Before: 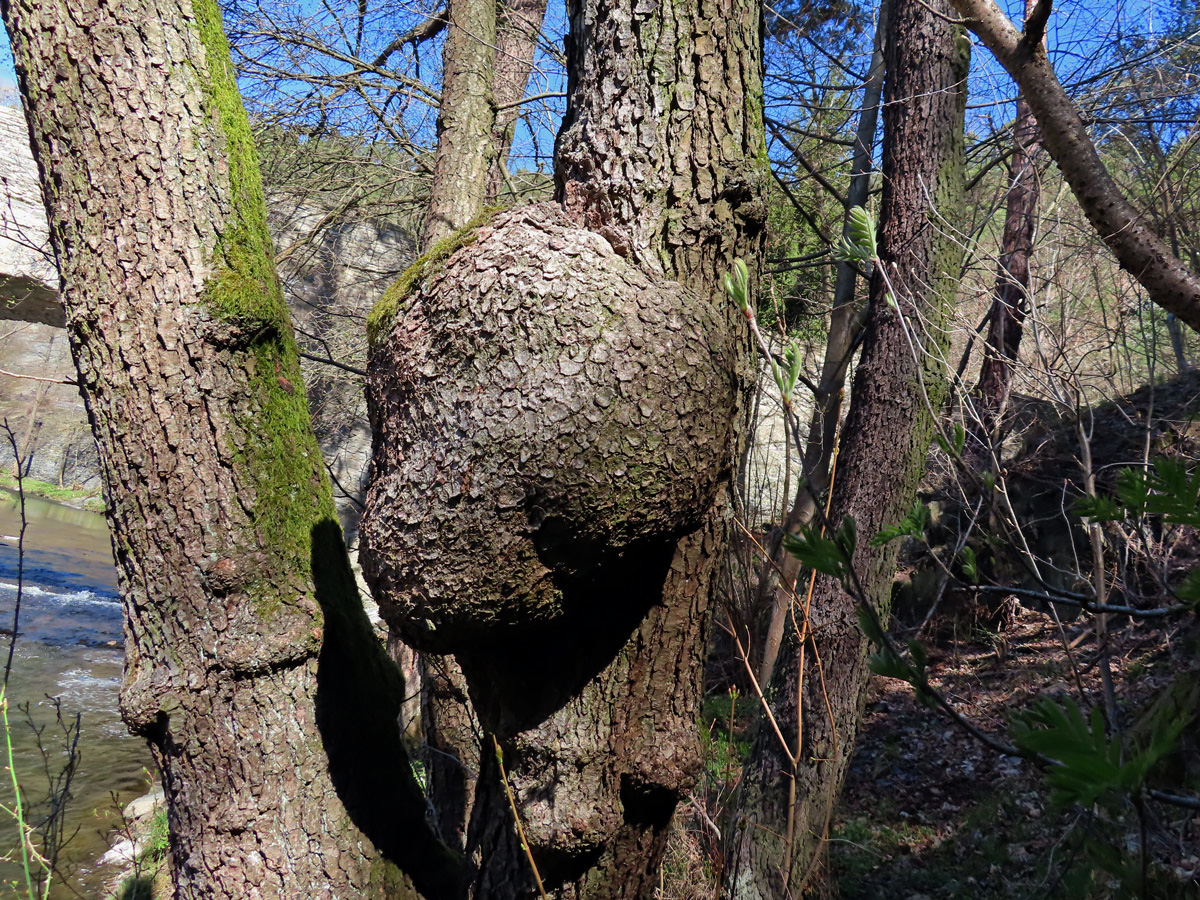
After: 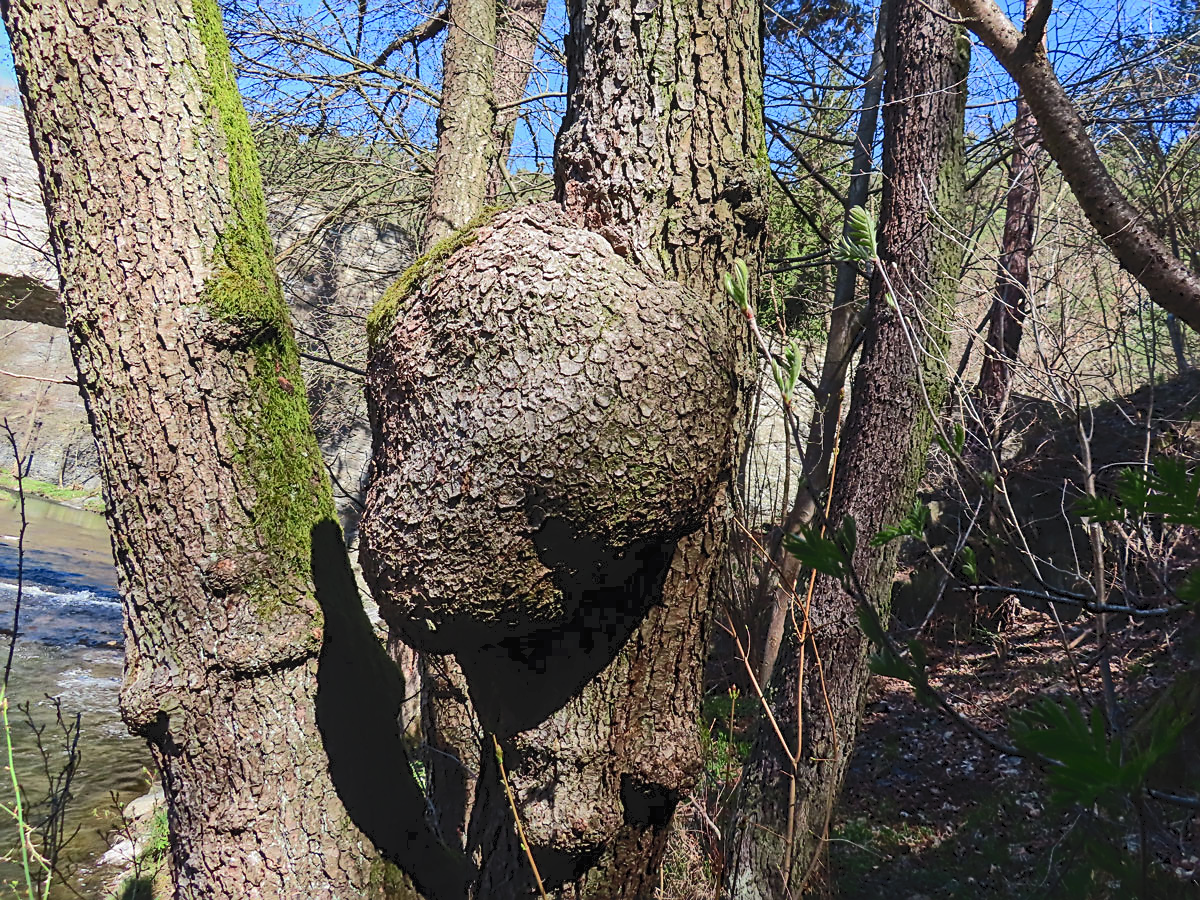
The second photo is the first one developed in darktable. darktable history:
sharpen: amount 0.48
local contrast: detail 109%
tone curve: curves: ch0 [(0, 0) (0.003, 0.062) (0.011, 0.07) (0.025, 0.083) (0.044, 0.094) (0.069, 0.105) (0.1, 0.117) (0.136, 0.136) (0.177, 0.164) (0.224, 0.201) (0.277, 0.256) (0.335, 0.335) (0.399, 0.424) (0.468, 0.529) (0.543, 0.641) (0.623, 0.725) (0.709, 0.787) (0.801, 0.849) (0.898, 0.917) (1, 1)], color space Lab, independent channels, preserve colors none
